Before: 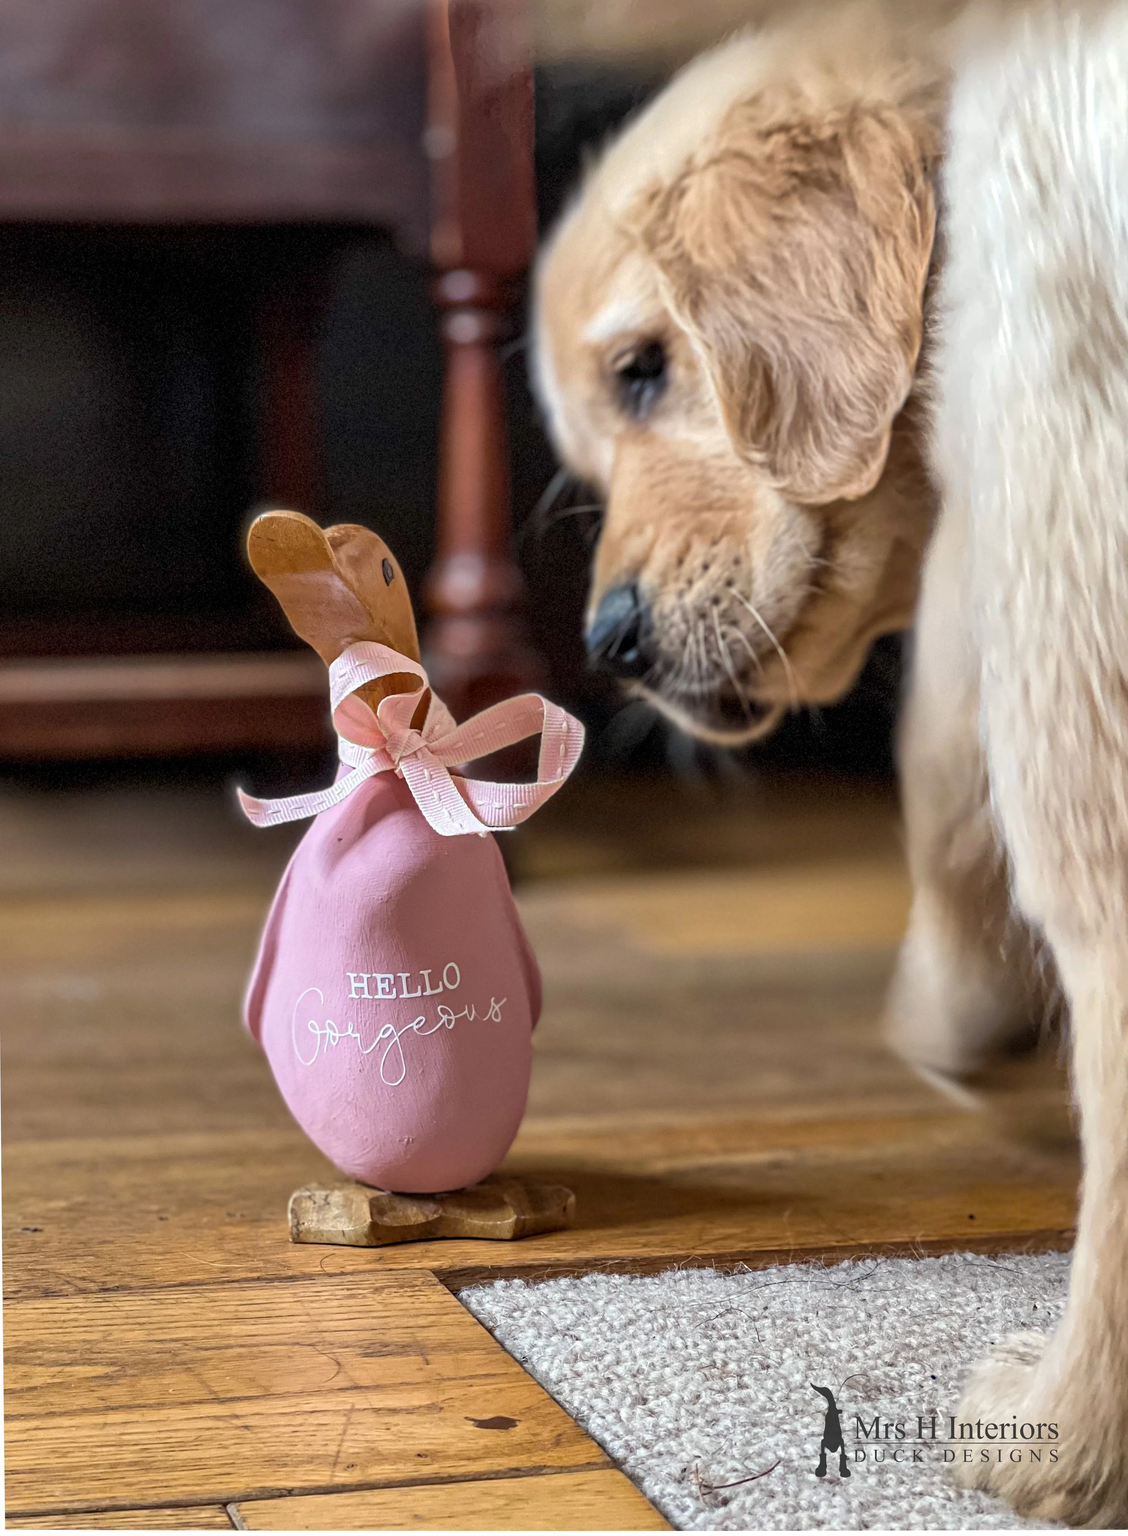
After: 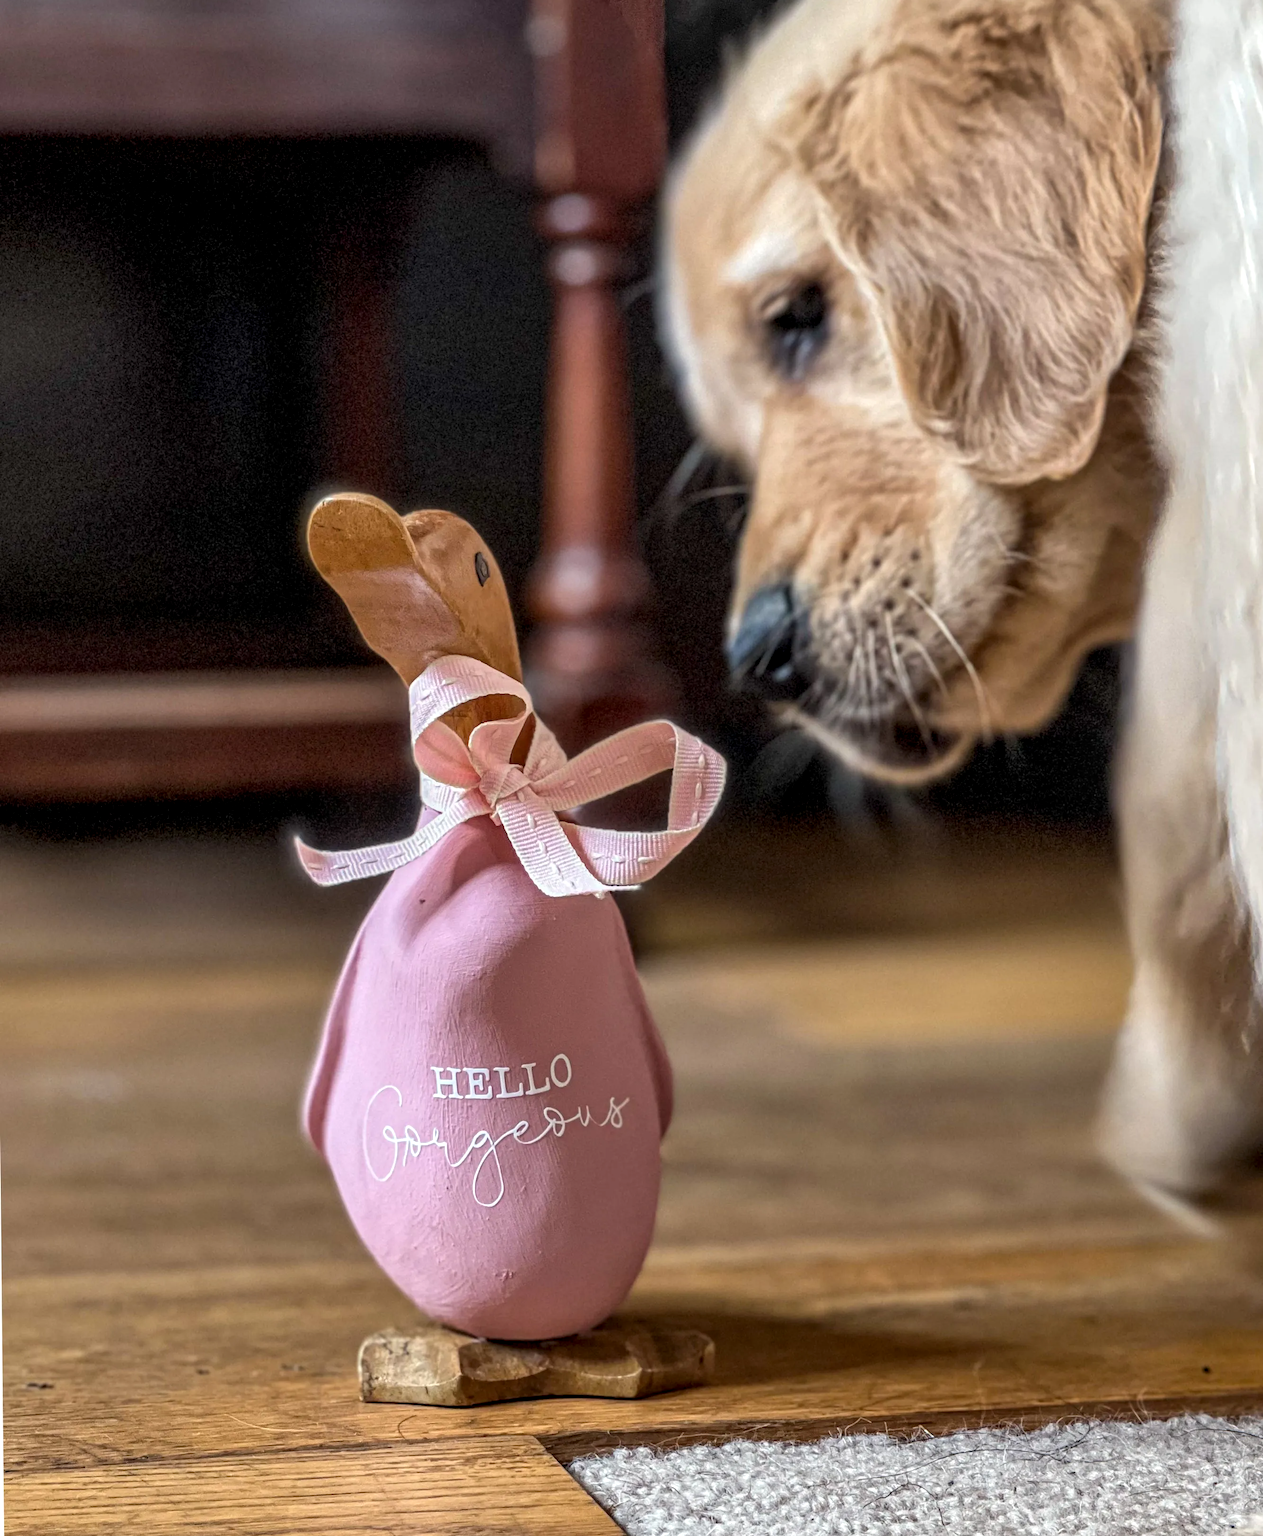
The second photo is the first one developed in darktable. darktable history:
crop: top 7.426%, right 9.821%, bottom 12.038%
local contrast: on, module defaults
